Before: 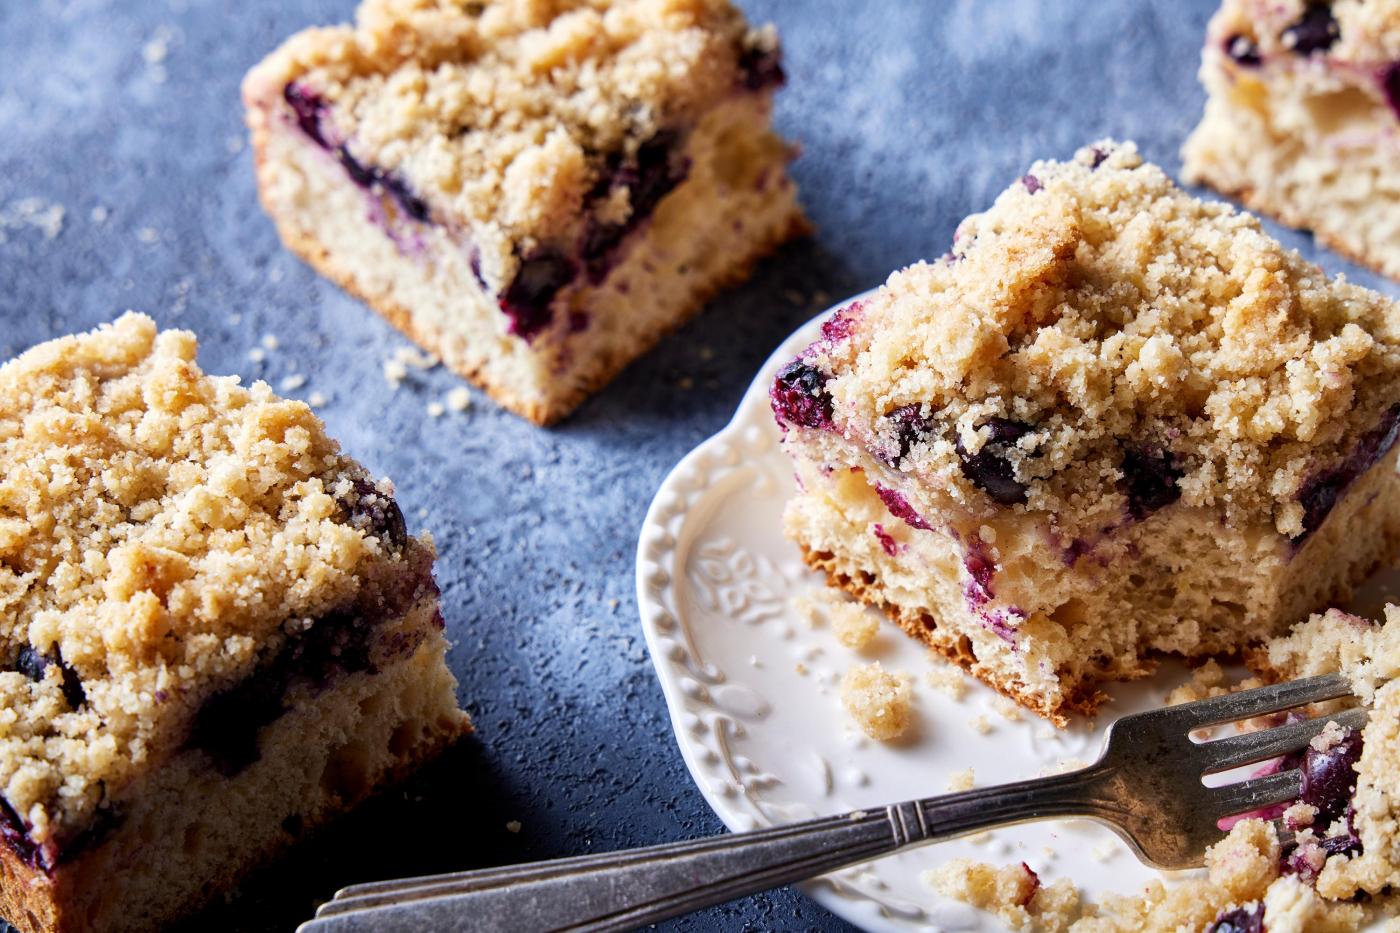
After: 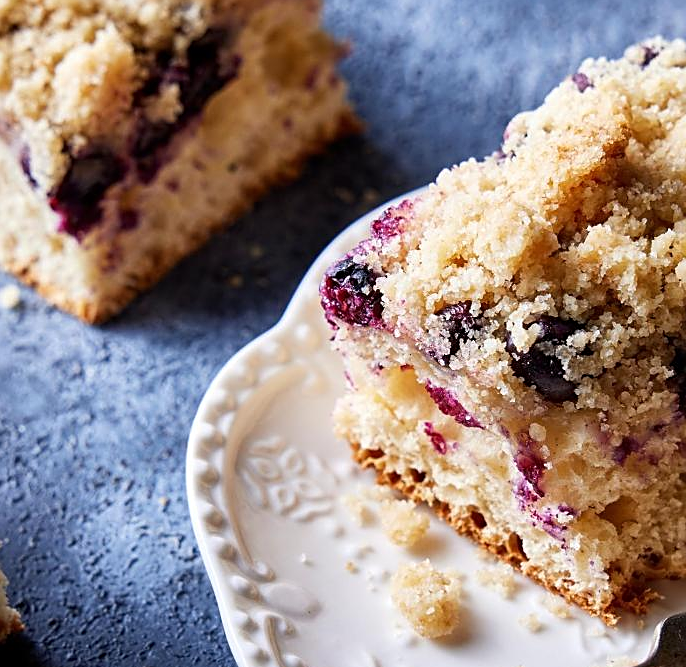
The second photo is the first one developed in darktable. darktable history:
crop: left 32.193%, top 10.992%, right 18.79%, bottom 17.469%
sharpen: on, module defaults
